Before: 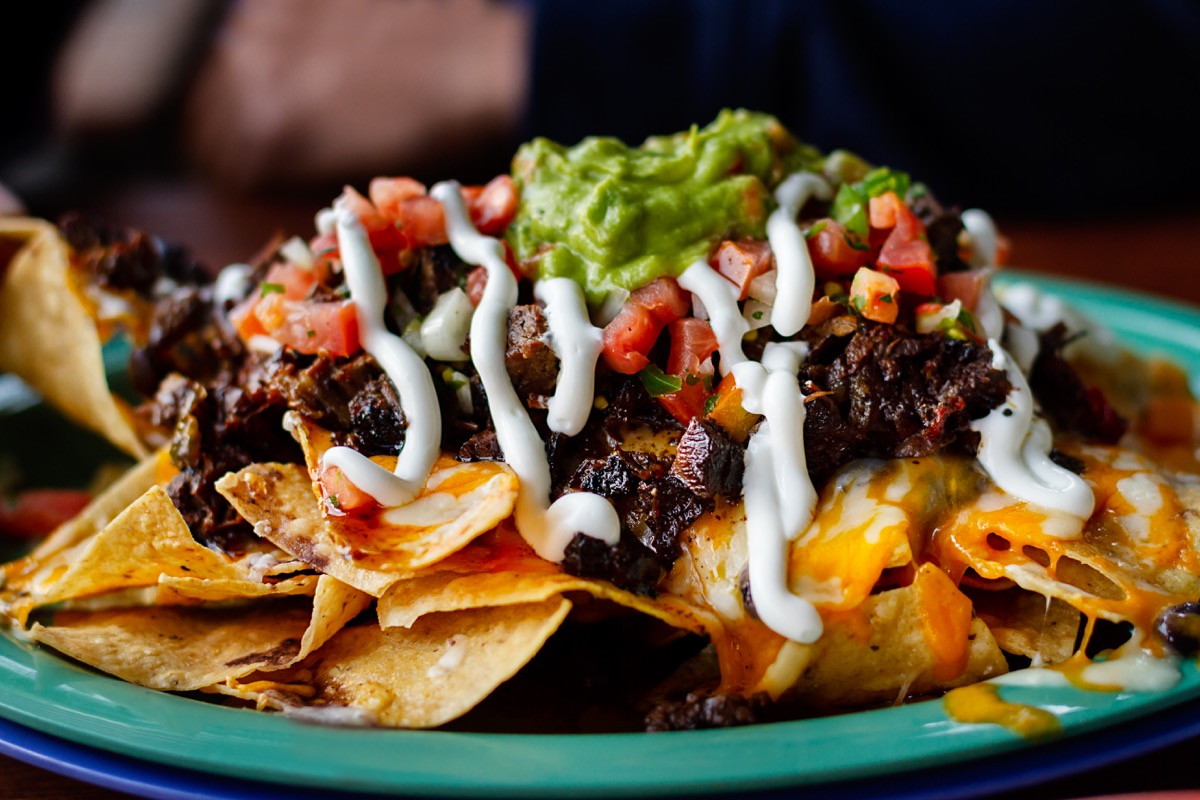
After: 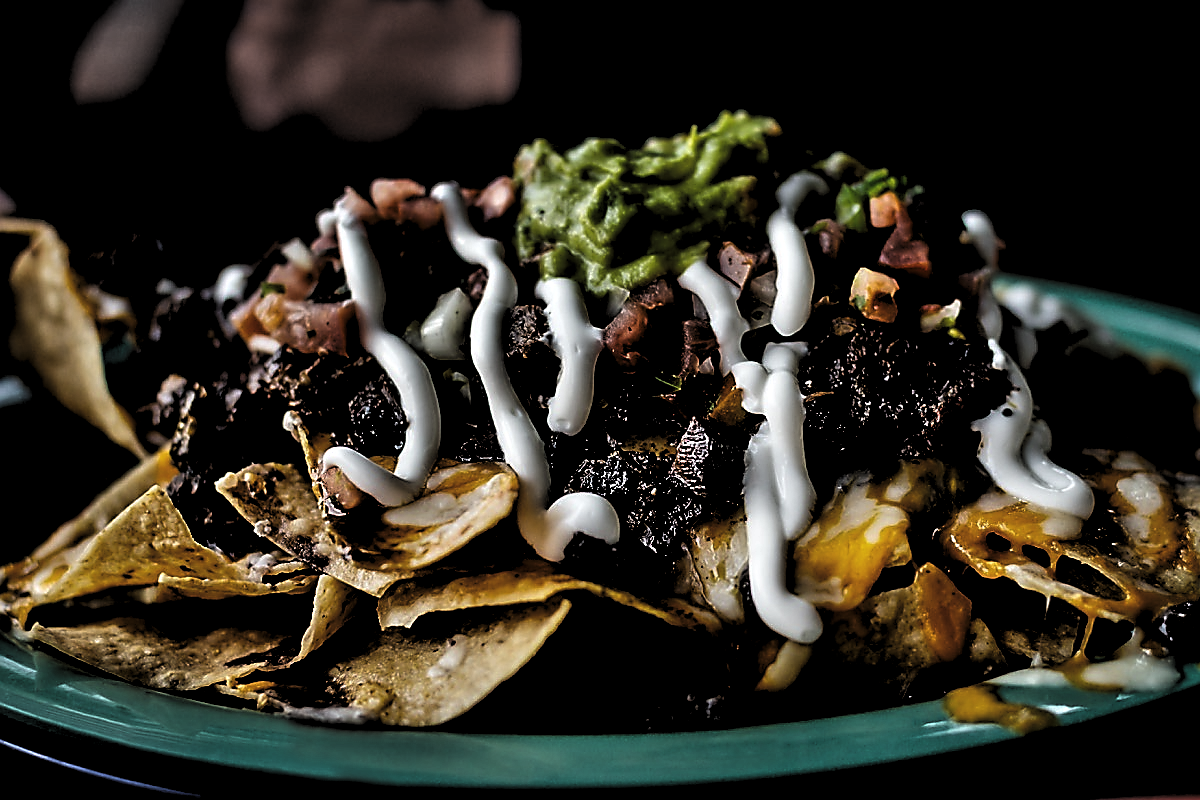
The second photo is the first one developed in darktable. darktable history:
levels: levels [0.514, 0.759, 1]
white balance: emerald 1
tone equalizer: -7 EV 0.15 EV, -6 EV 0.6 EV, -5 EV 1.15 EV, -4 EV 1.33 EV, -3 EV 1.15 EV, -2 EV 0.6 EV, -1 EV 0.15 EV, mask exposure compensation -0.5 EV
sharpen: radius 1.4, amount 1.25, threshold 0.7
